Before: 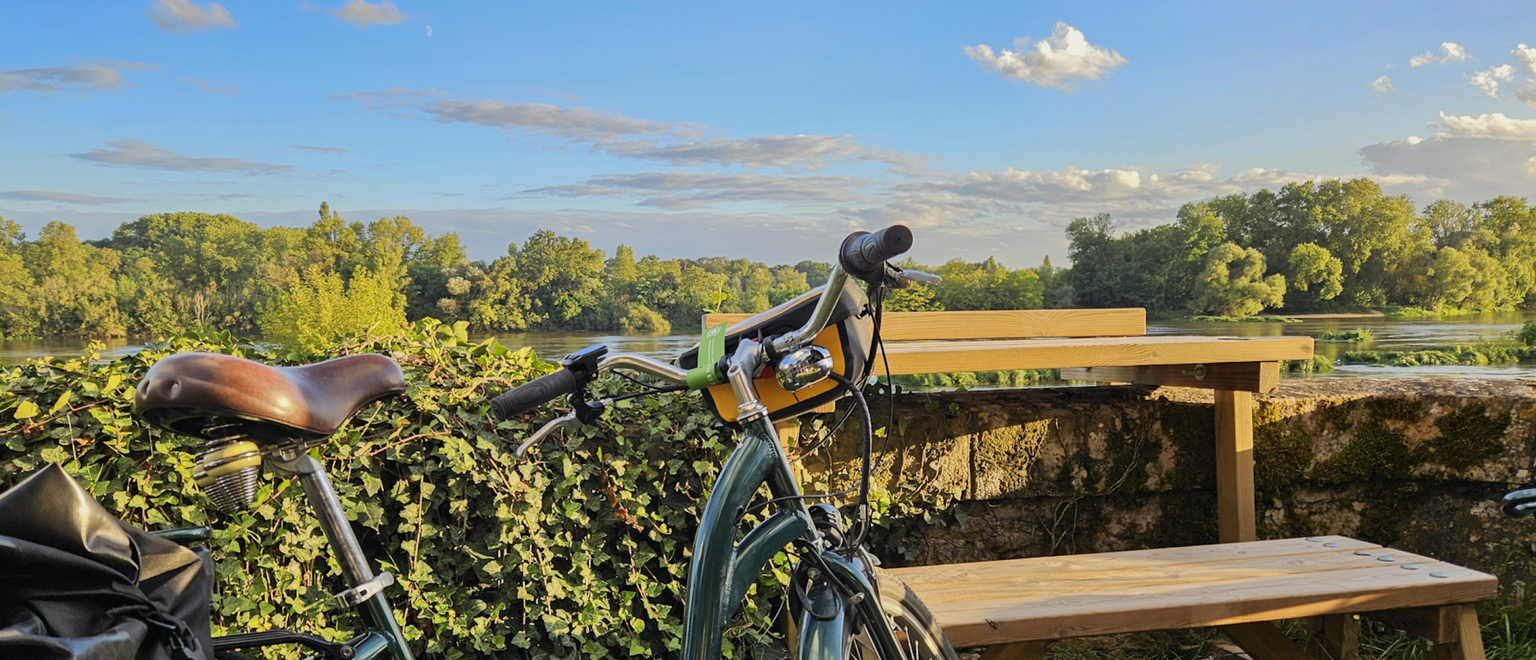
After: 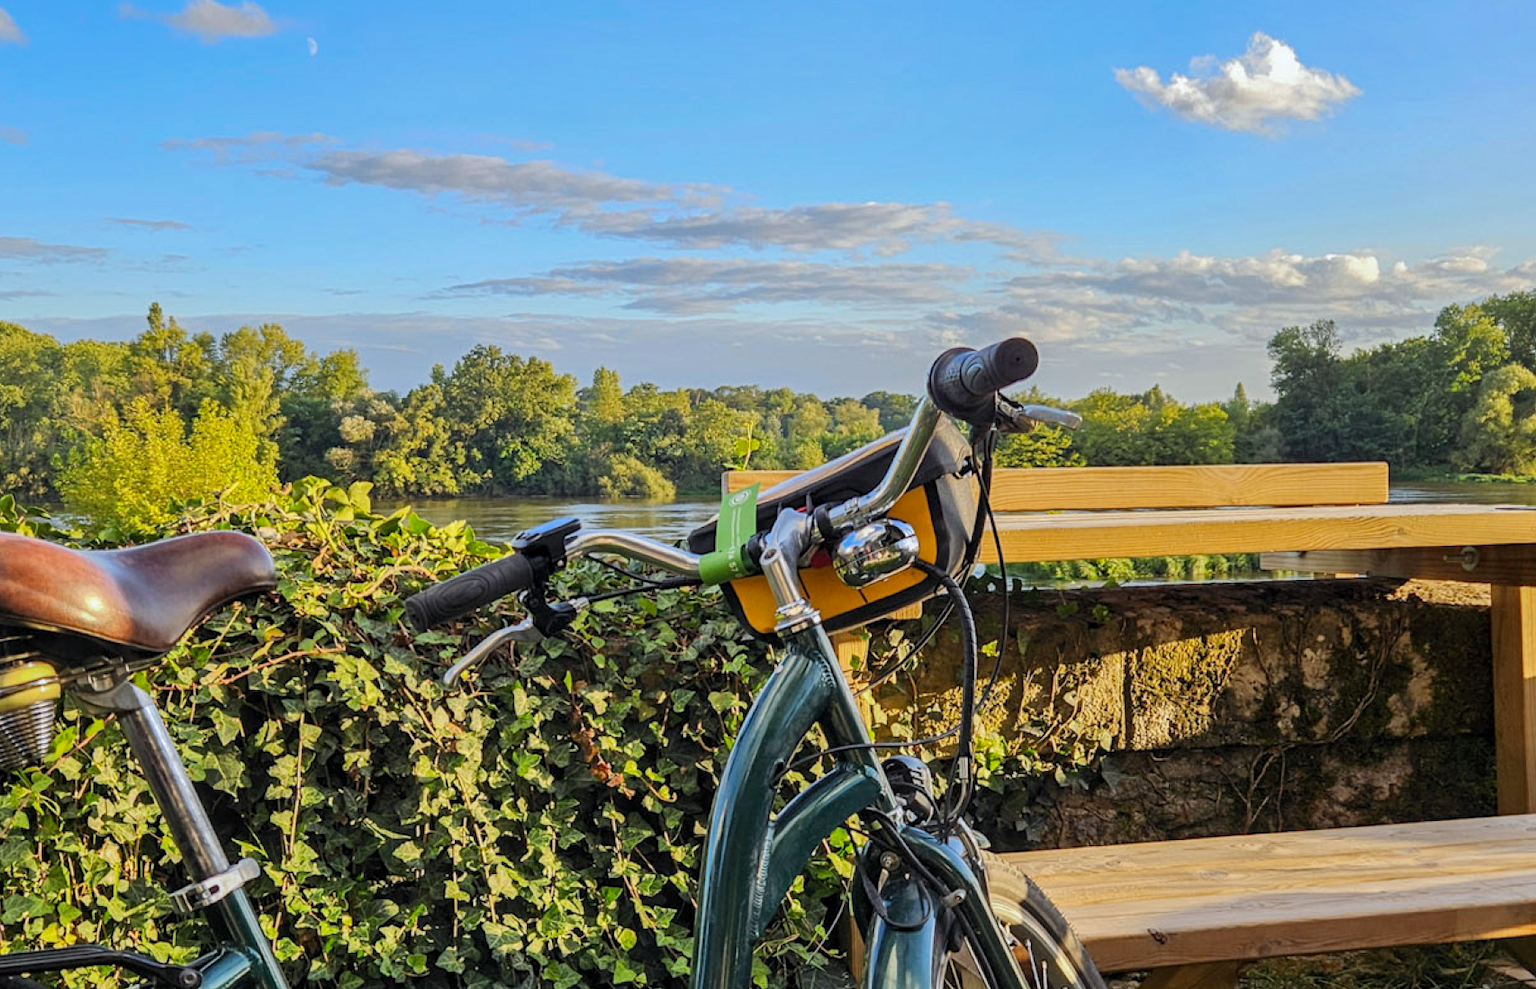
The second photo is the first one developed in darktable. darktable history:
white balance: red 0.974, blue 1.044
local contrast: on, module defaults
crop and rotate: left 14.385%, right 18.948%
